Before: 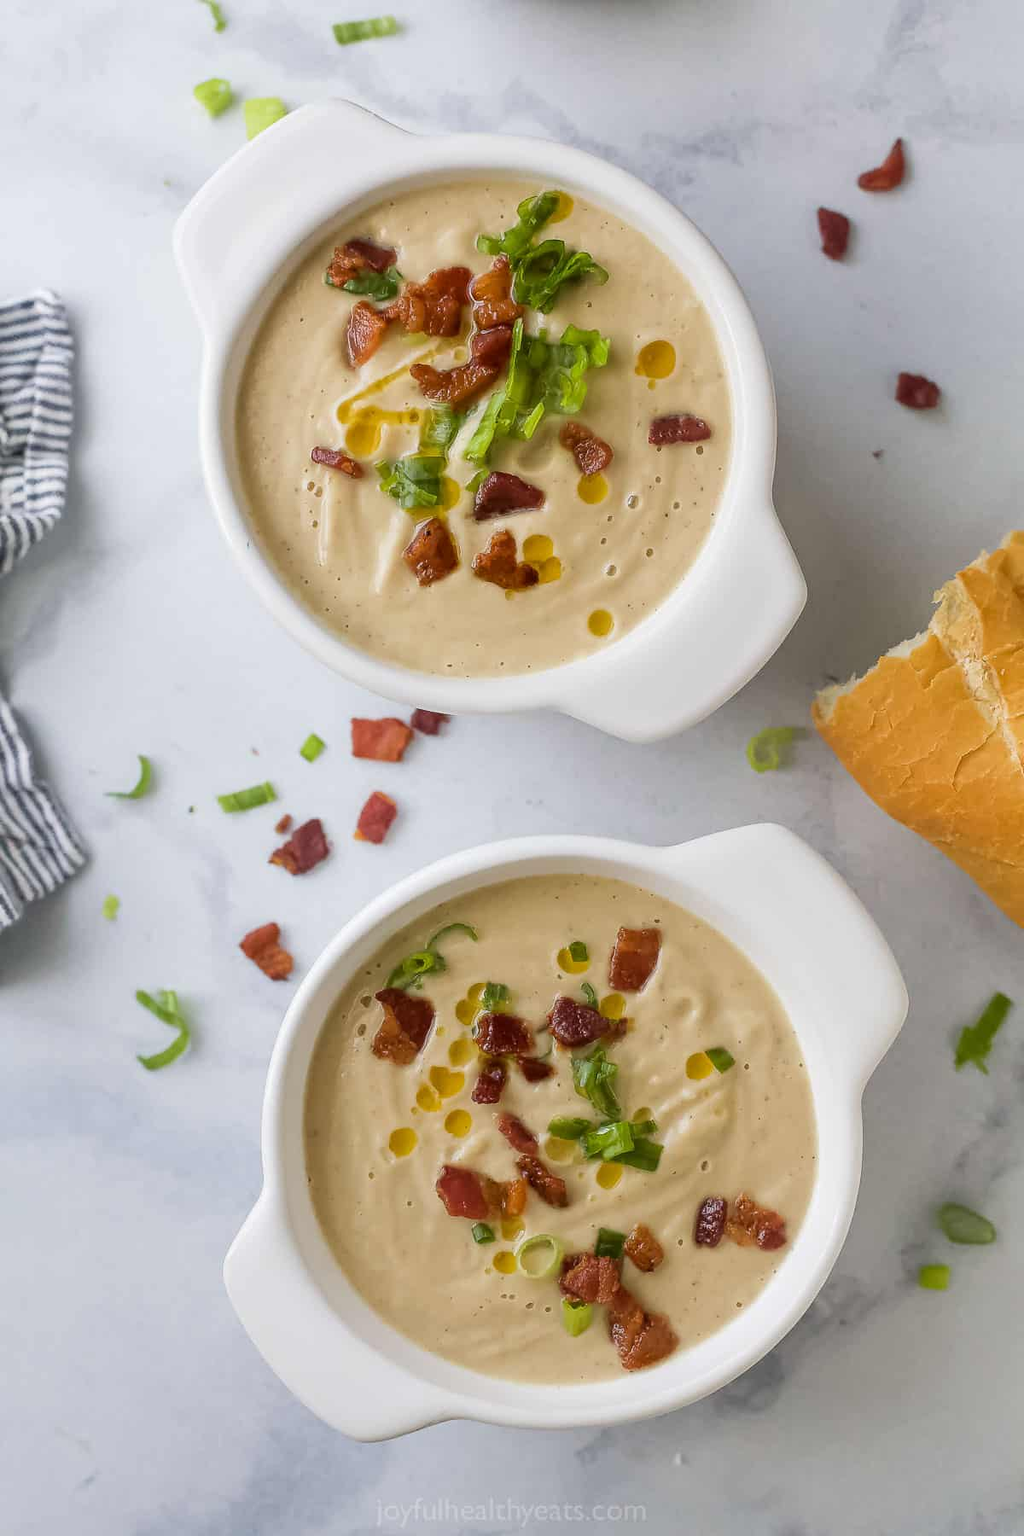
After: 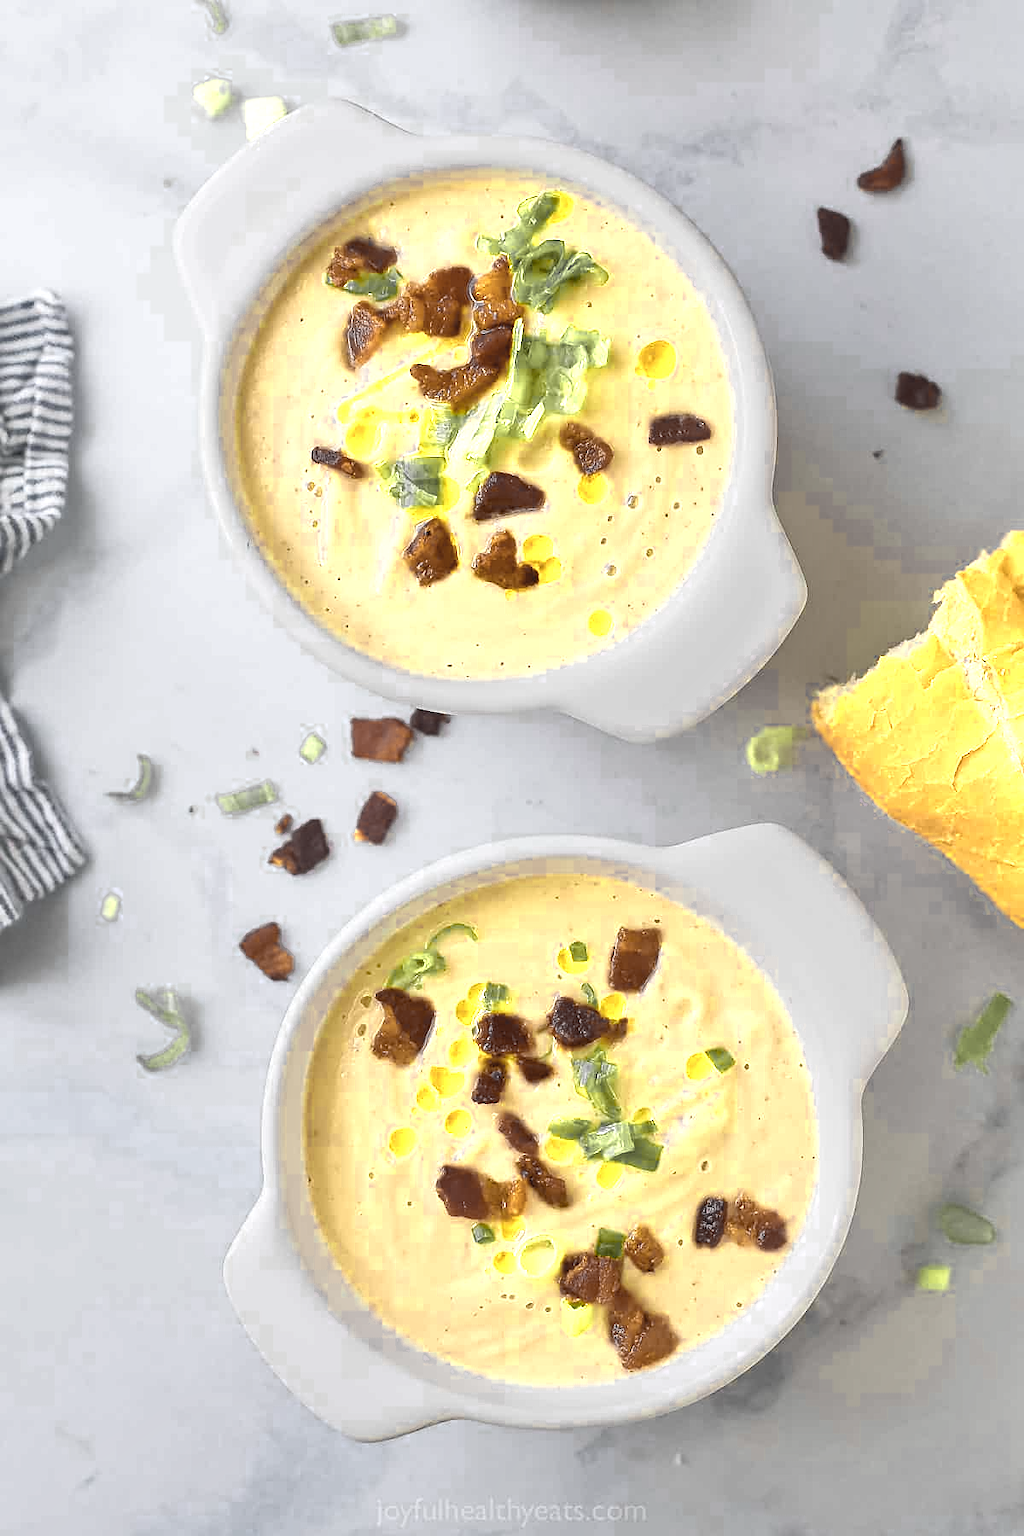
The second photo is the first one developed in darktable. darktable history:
sharpen: on, module defaults
tone equalizer: -7 EV 0.141 EV, -6 EV 0.599 EV, -5 EV 1.12 EV, -4 EV 1.35 EV, -3 EV 1.12 EV, -2 EV 0.6 EV, -1 EV 0.167 EV
color zones: curves: ch0 [(0.004, 0.306) (0.107, 0.448) (0.252, 0.656) (0.41, 0.398) (0.595, 0.515) (0.768, 0.628)]; ch1 [(0.07, 0.323) (0.151, 0.452) (0.252, 0.608) (0.346, 0.221) (0.463, 0.189) (0.61, 0.368) (0.735, 0.395) (0.921, 0.412)]; ch2 [(0, 0.476) (0.132, 0.512) (0.243, 0.512) (0.397, 0.48) (0.522, 0.376) (0.634, 0.536) (0.761, 0.46)], mix 100.33%
